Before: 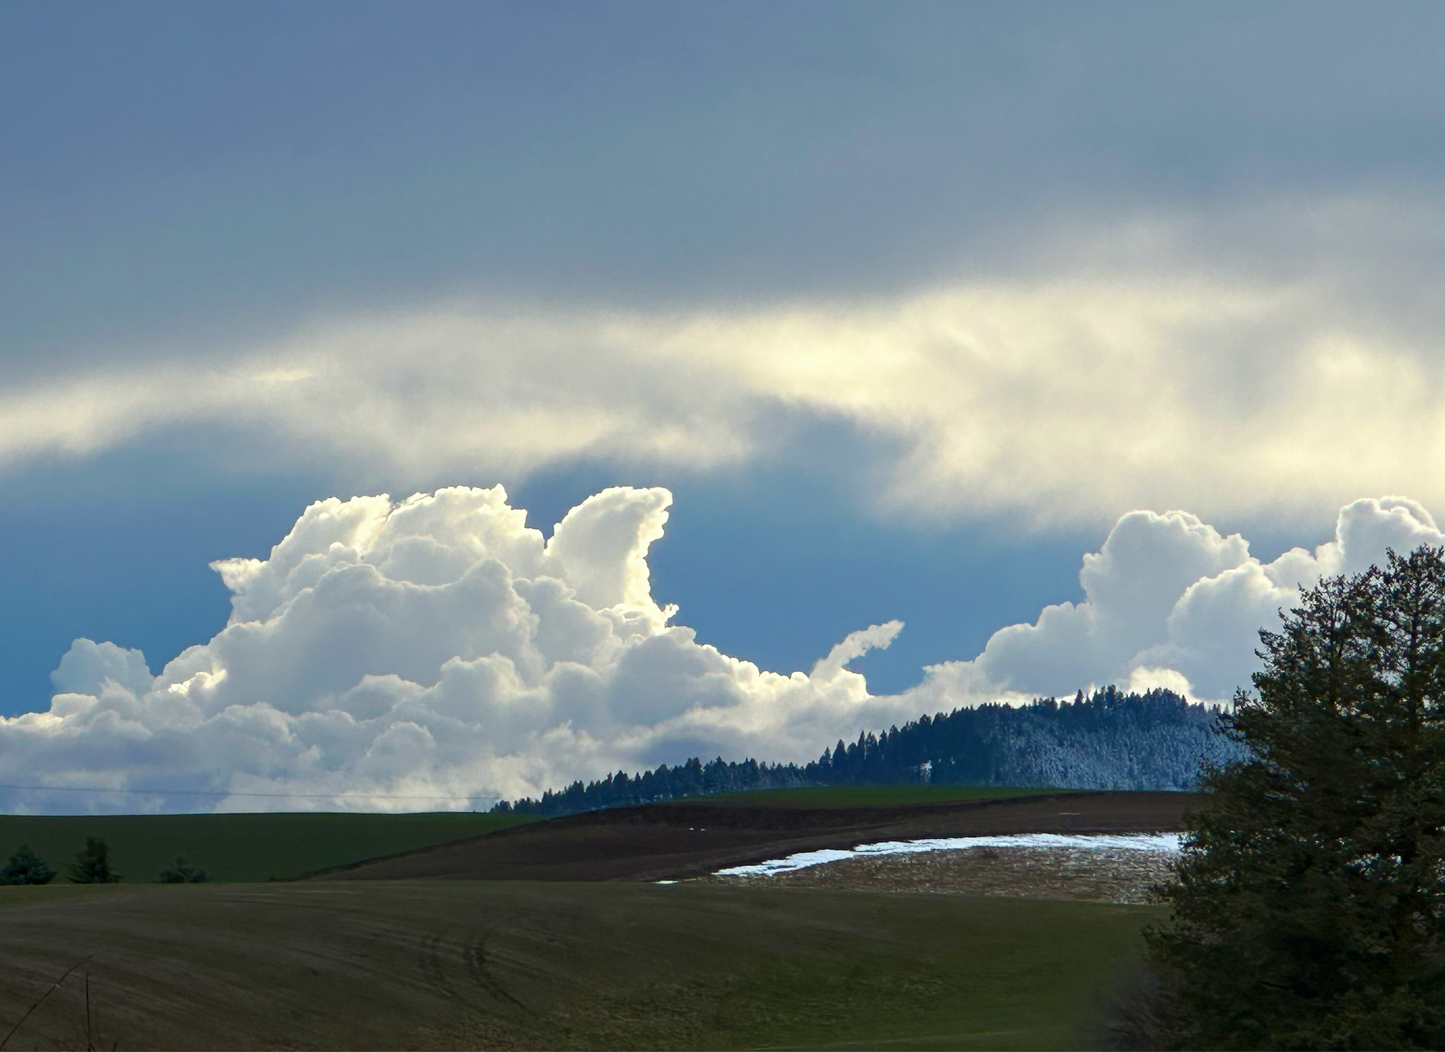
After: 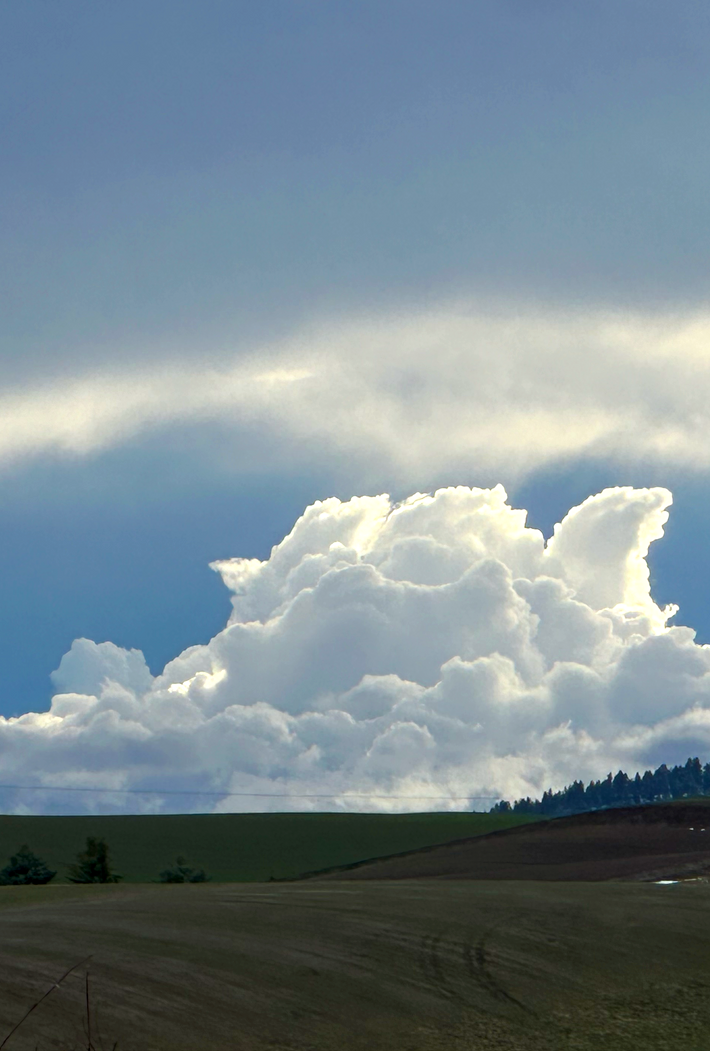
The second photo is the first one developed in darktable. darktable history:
shadows and highlights: shadows -12.5, white point adjustment 4, highlights 28.33
local contrast: highlights 100%, shadows 100%, detail 120%, midtone range 0.2
crop and rotate: left 0%, top 0%, right 50.845%
